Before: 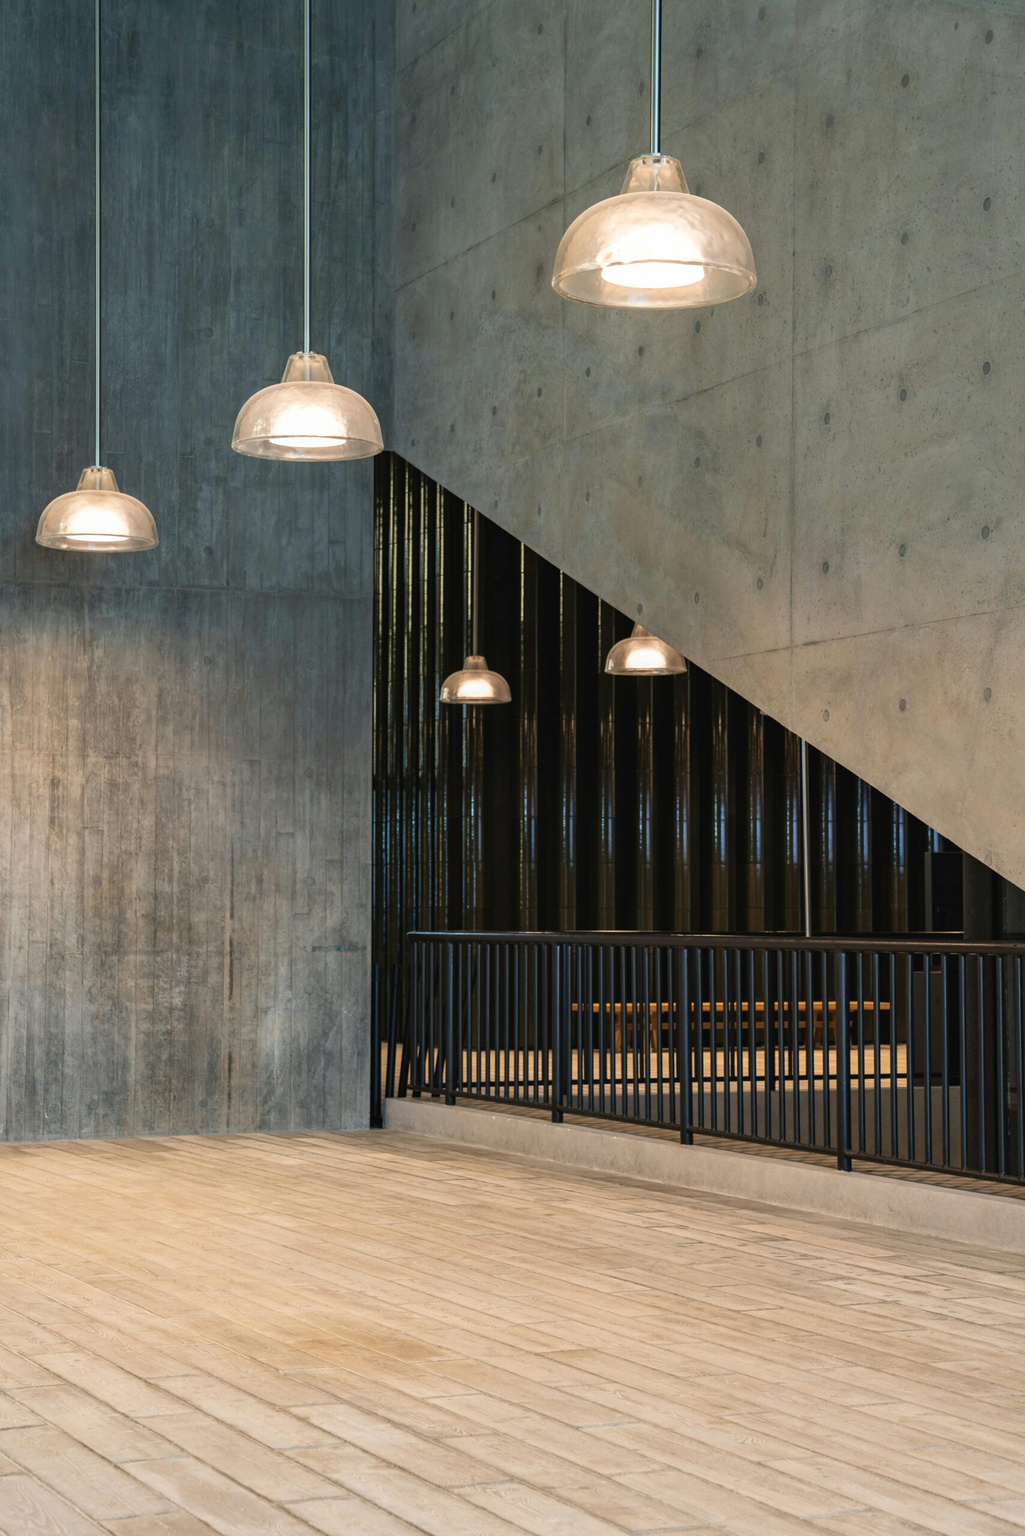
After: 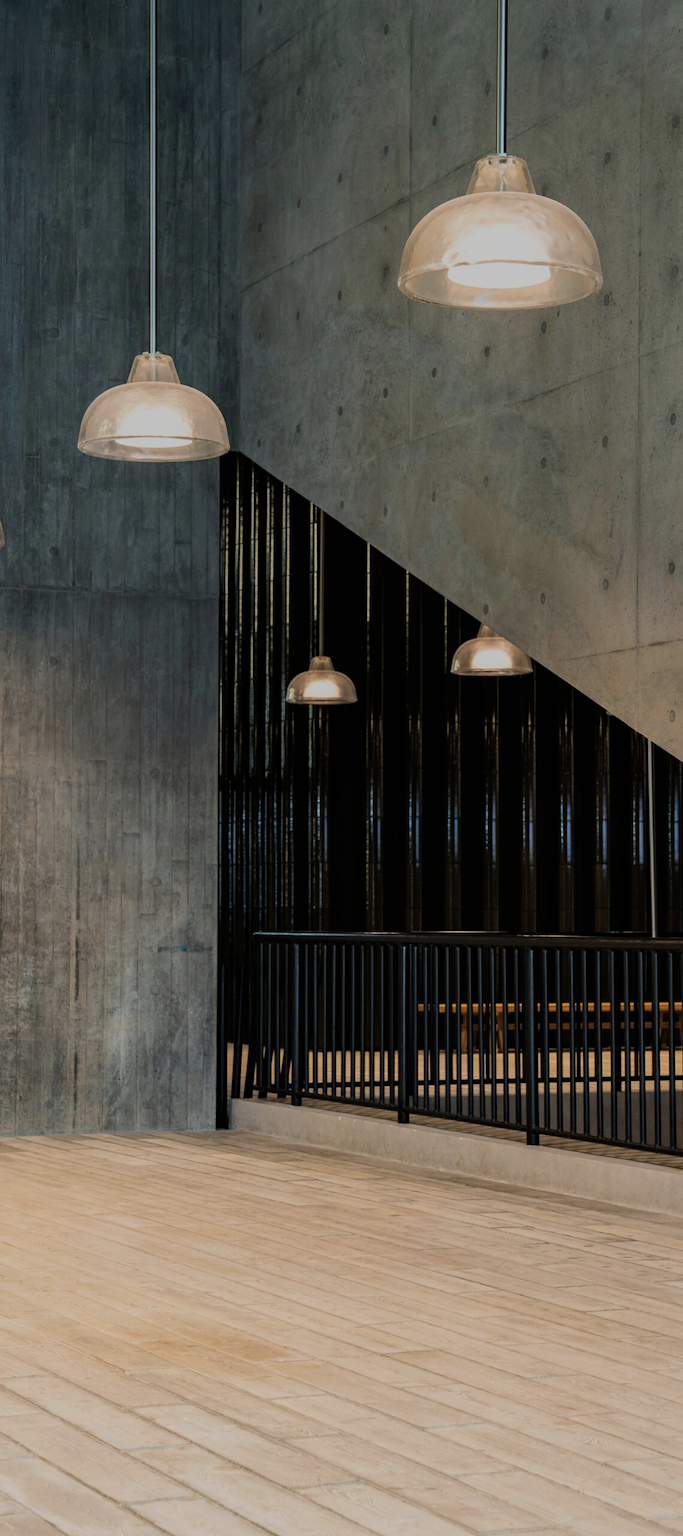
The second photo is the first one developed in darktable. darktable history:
filmic rgb: black relative exposure -7.65 EV, white relative exposure 4.56 EV, hardness 3.61, contrast 1.05
graduated density: rotation 5.63°, offset 76.9
crop and rotate: left 15.055%, right 18.278%
